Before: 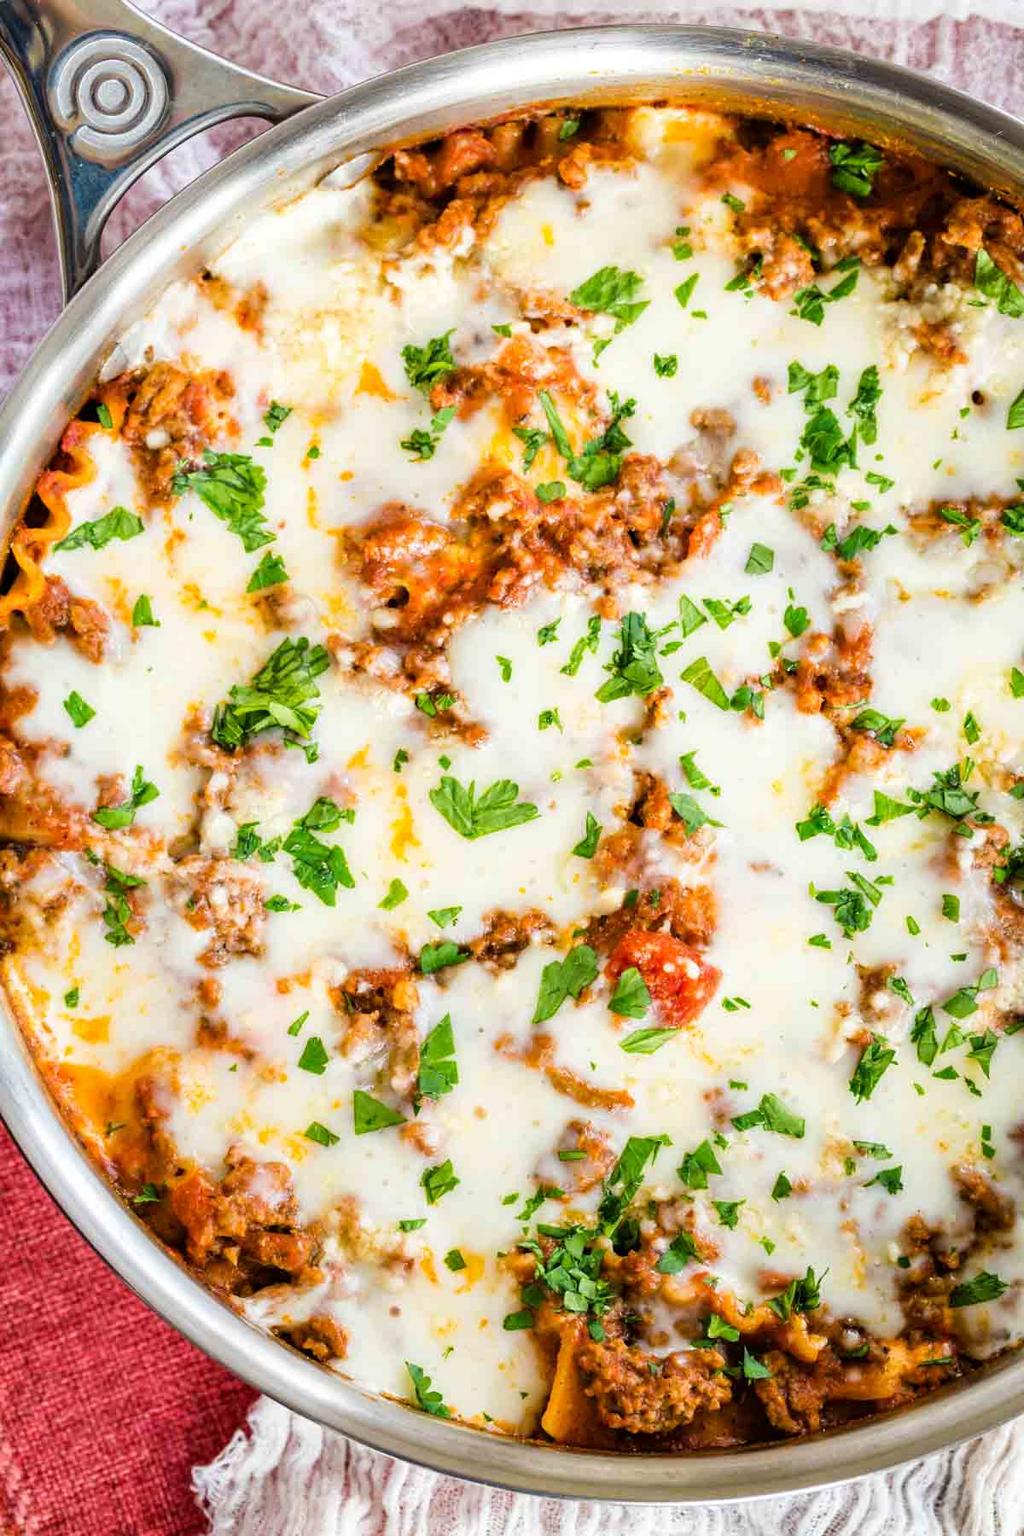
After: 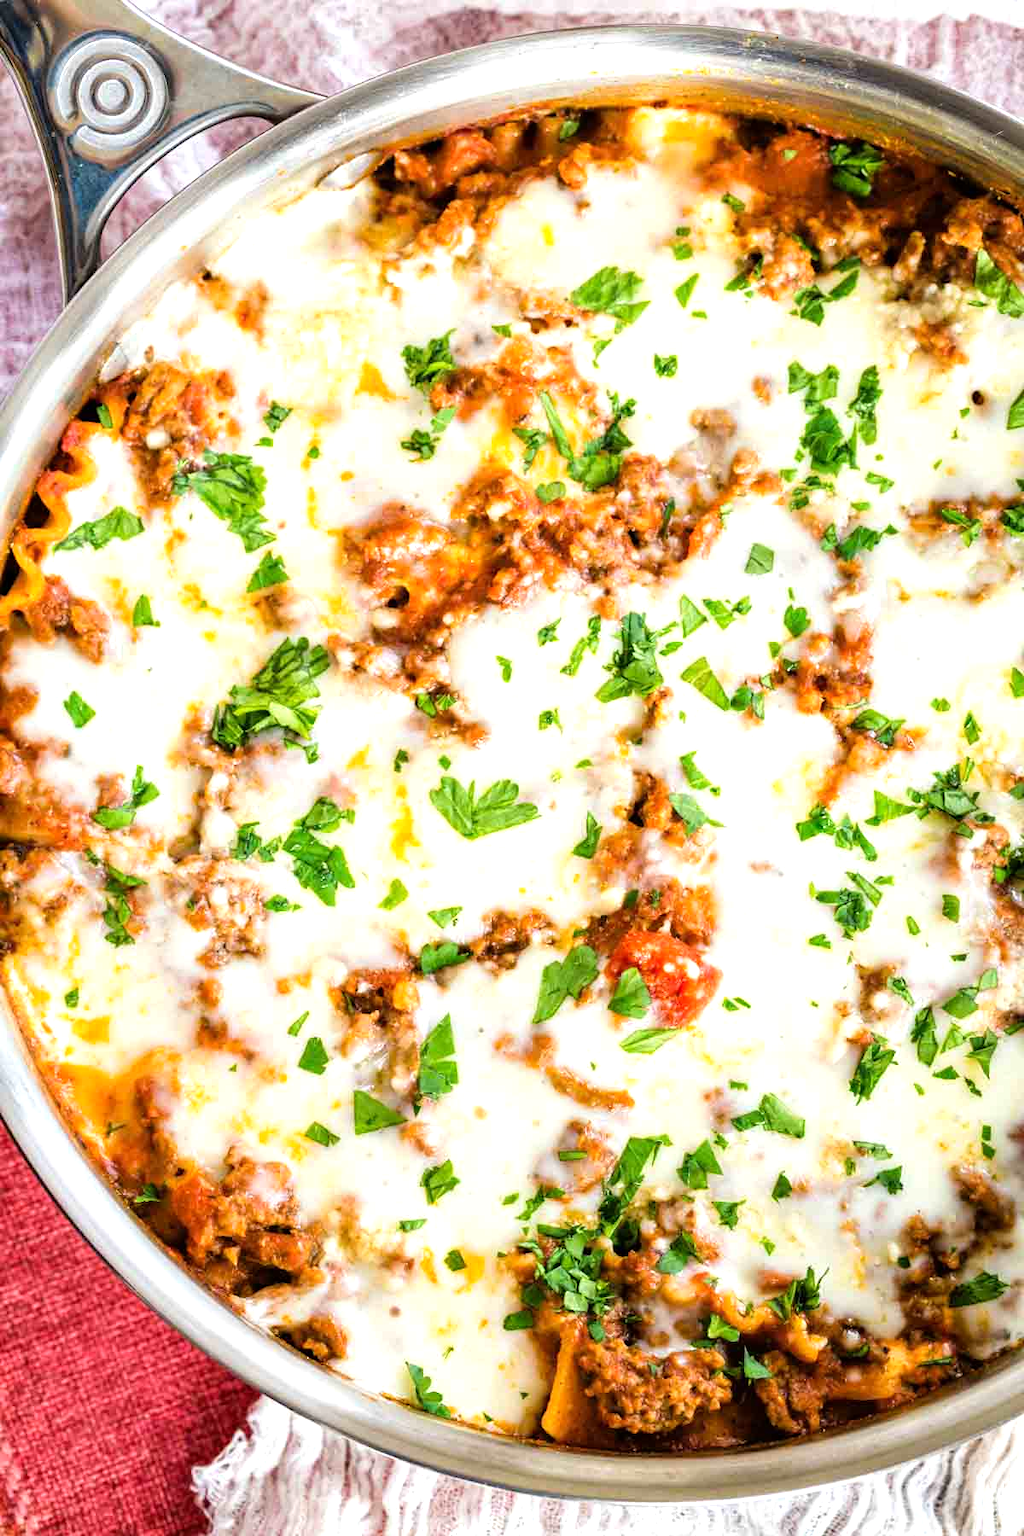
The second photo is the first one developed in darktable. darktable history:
tone equalizer: -8 EV -0.415 EV, -7 EV -0.365 EV, -6 EV -0.336 EV, -5 EV -0.191 EV, -3 EV 0.212 EV, -2 EV 0.346 EV, -1 EV 0.396 EV, +0 EV 0.409 EV
